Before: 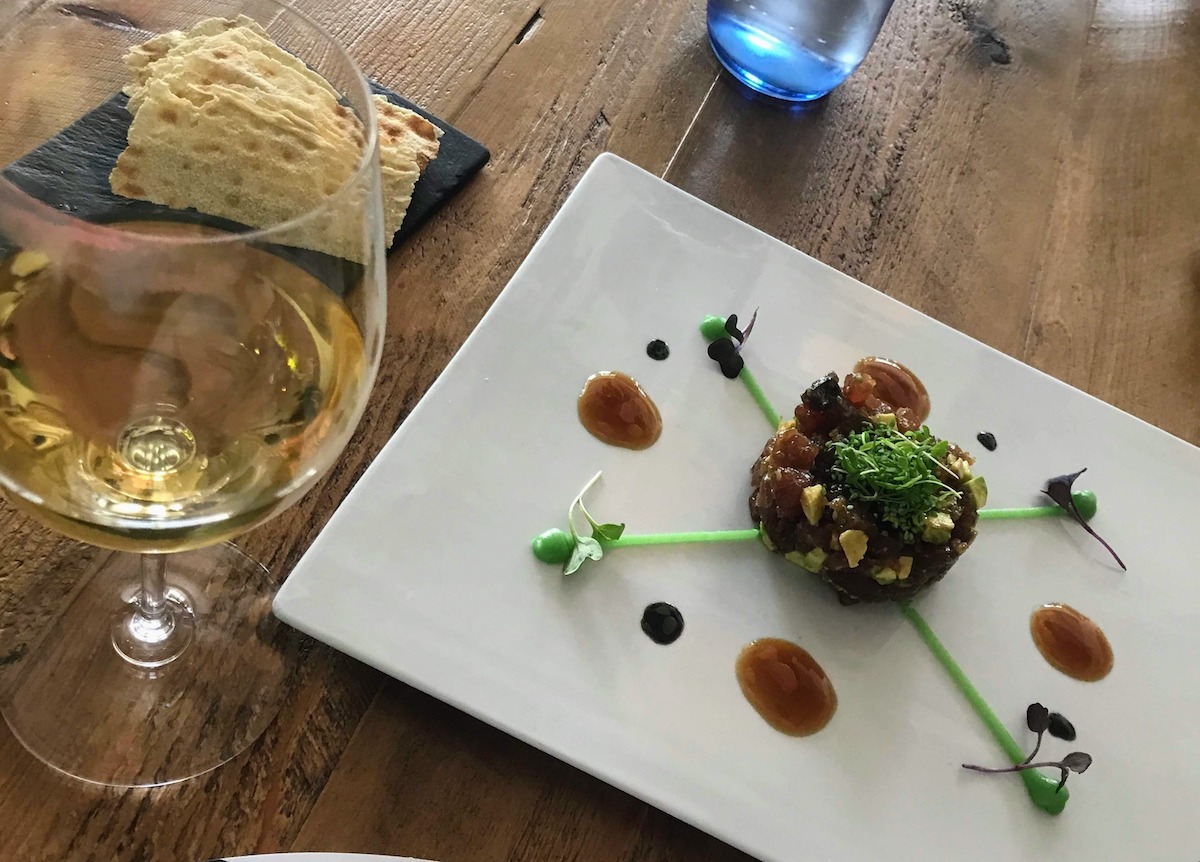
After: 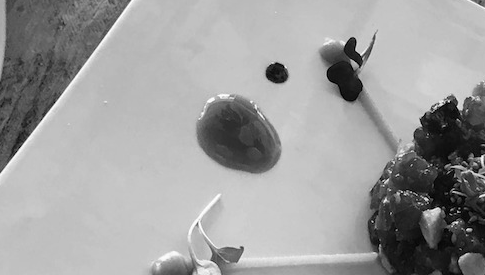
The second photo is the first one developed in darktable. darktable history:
crop: left 31.751%, top 32.172%, right 27.8%, bottom 35.83%
monochrome: on, module defaults
